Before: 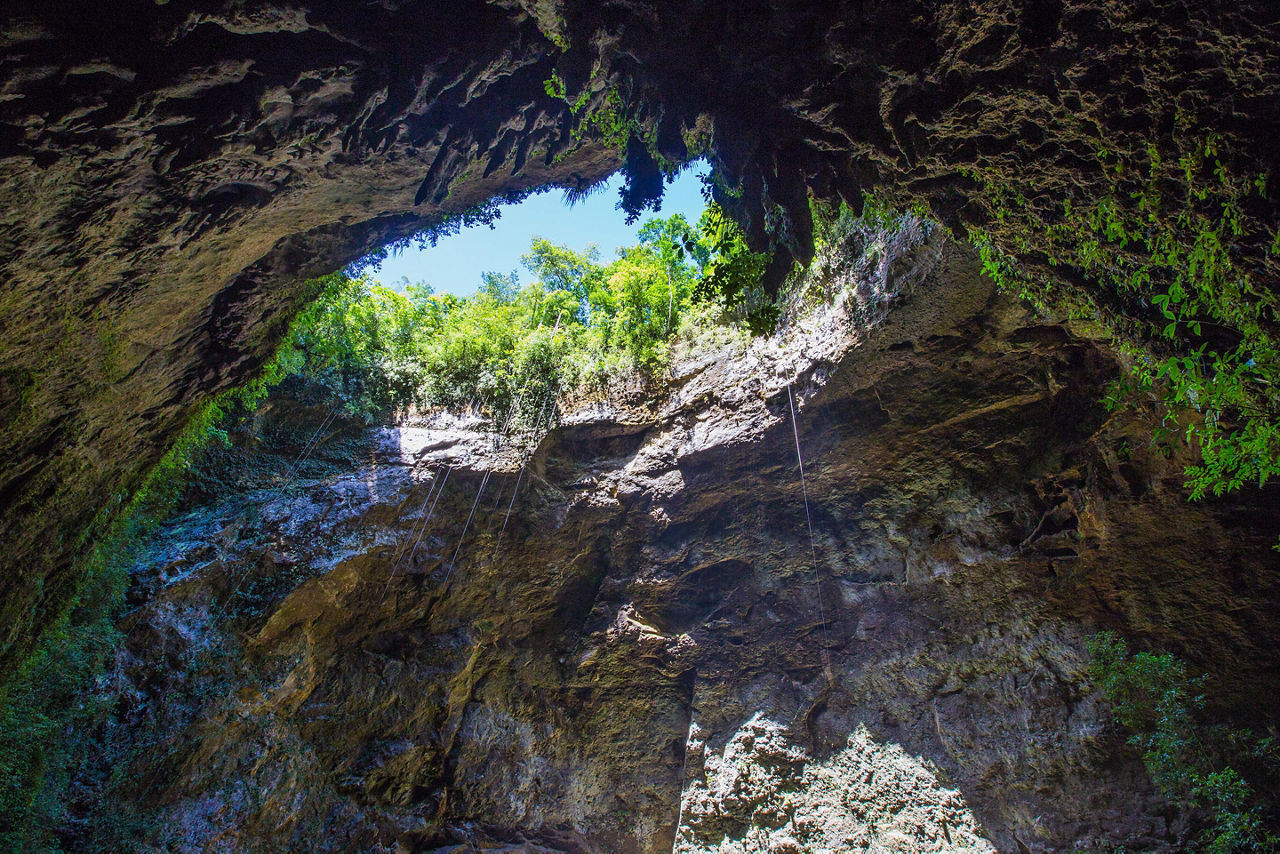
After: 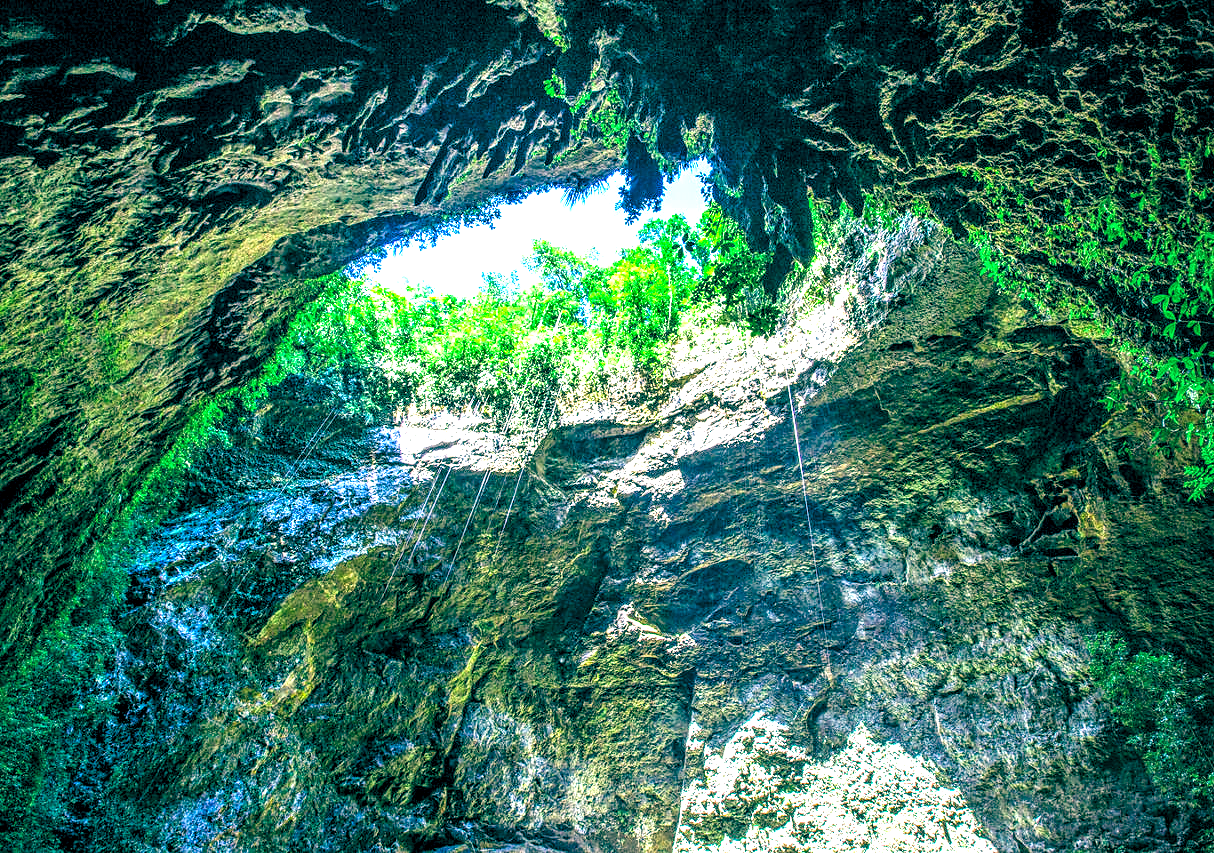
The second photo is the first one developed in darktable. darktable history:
color balance rgb: shadows lift › chroma 2.963%, shadows lift › hue 278.71°, highlights gain › chroma 0.802%, highlights gain › hue 57.11°, global offset › luminance -0.515%, global offset › chroma 0.906%, global offset › hue 174.84°, perceptual saturation grading › global saturation 19.948%, global vibrance 20%
local contrast: detail 160%
color zones: curves: ch2 [(0, 0.5) (0.143, 0.517) (0.286, 0.571) (0.429, 0.522) (0.571, 0.5) (0.714, 0.5) (0.857, 0.5) (1, 0.5)]
exposure: black level correction 0, exposure 1.665 EV, compensate exposure bias true, compensate highlight preservation false
contrast equalizer: y [[0.502, 0.505, 0.512, 0.529, 0.564, 0.588], [0.5 ×6], [0.502, 0.505, 0.512, 0.529, 0.564, 0.588], [0, 0.001, 0.001, 0.004, 0.008, 0.011], [0, 0.001, 0.001, 0.004, 0.008, 0.011]]
color correction: highlights a* -0.585, highlights b* 9.4, shadows a* -8.7, shadows b* 0.428
crop and rotate: left 0%, right 5.153%
vignetting: fall-off start 91.77%, brightness -0.421, saturation -0.194, center (-0.148, 0.012)
